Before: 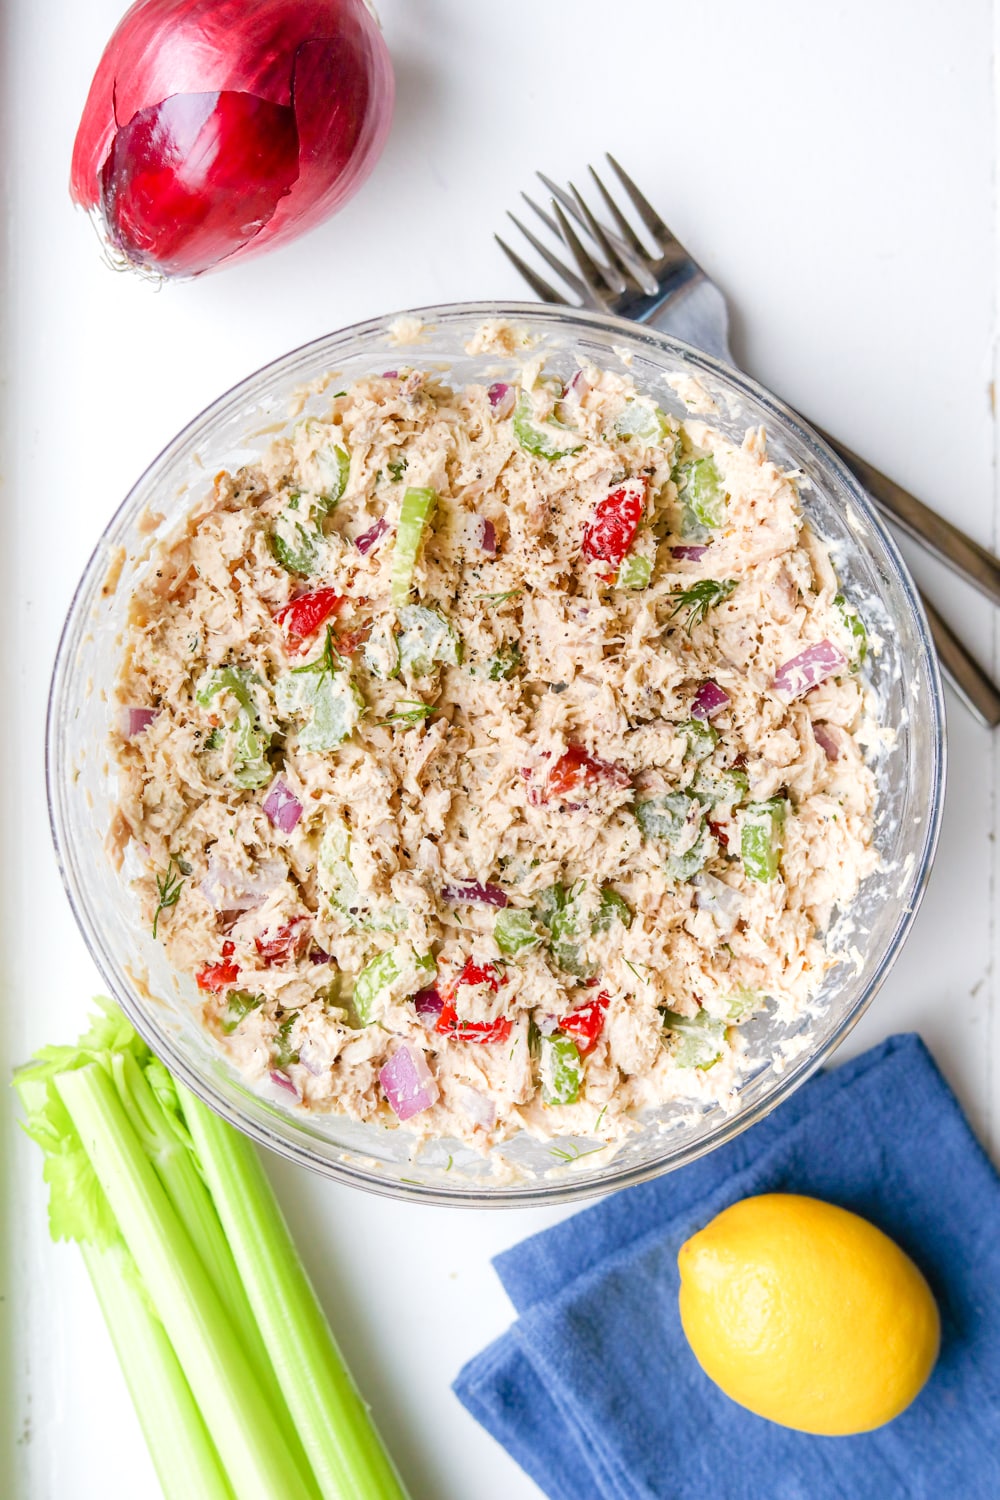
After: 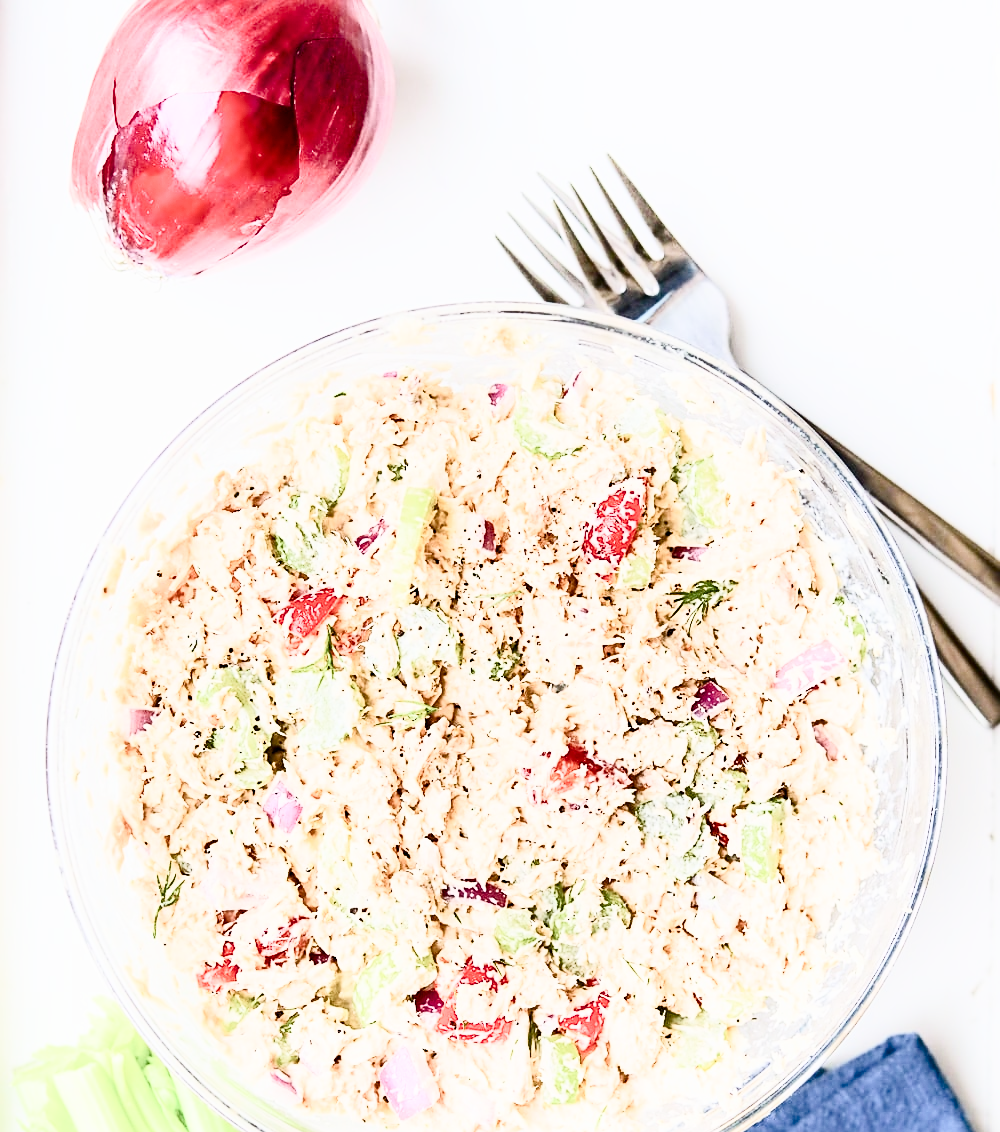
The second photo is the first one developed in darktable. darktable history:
exposure: exposure 1.214 EV, compensate highlight preservation false
crop: bottom 24.503%
color balance rgb: linear chroma grading › shadows -2.275%, linear chroma grading › highlights -14.27%, linear chroma grading › global chroma -9.79%, linear chroma grading › mid-tones -9.996%, perceptual saturation grading › global saturation 20%, perceptual saturation grading › highlights -24.8%, perceptual saturation grading › shadows 25.535%
sharpen: on, module defaults
filmic rgb: black relative exposure -7.65 EV, white relative exposure 4.56 EV, hardness 3.61
contrast brightness saturation: contrast 0.288
shadows and highlights: shadows -0.734, highlights 40.89
